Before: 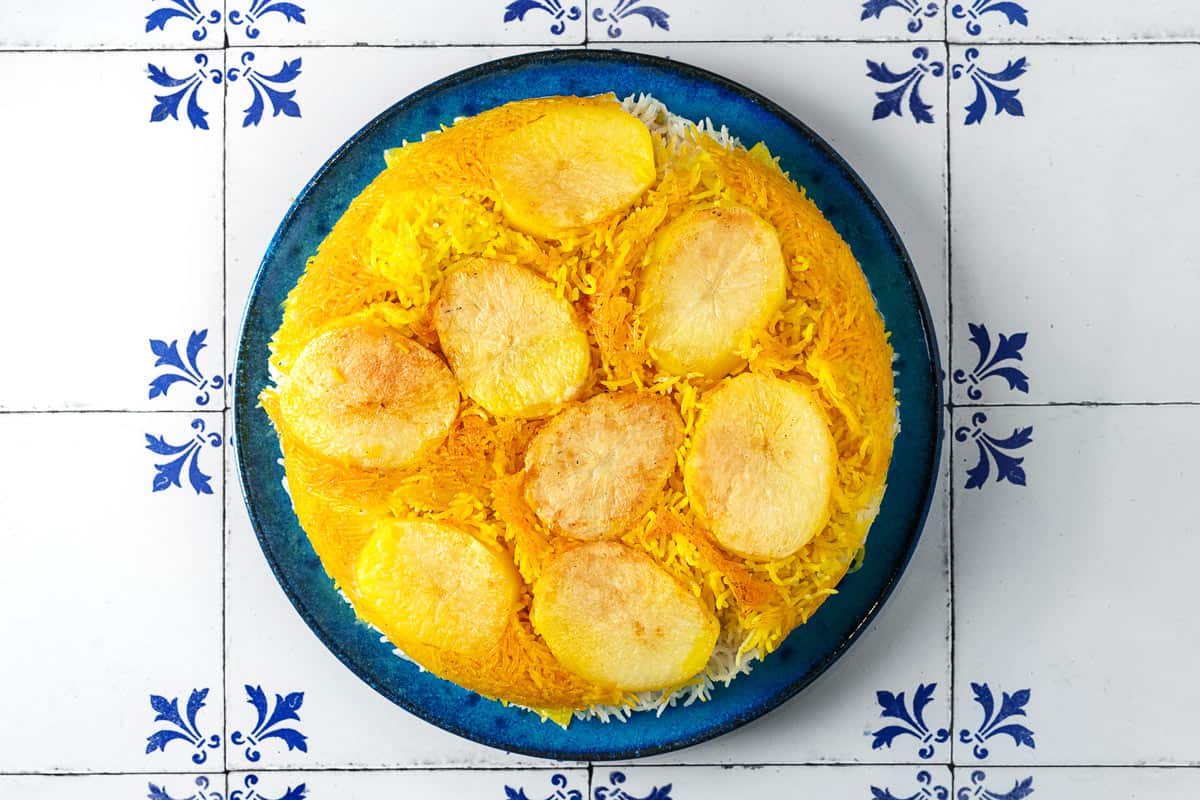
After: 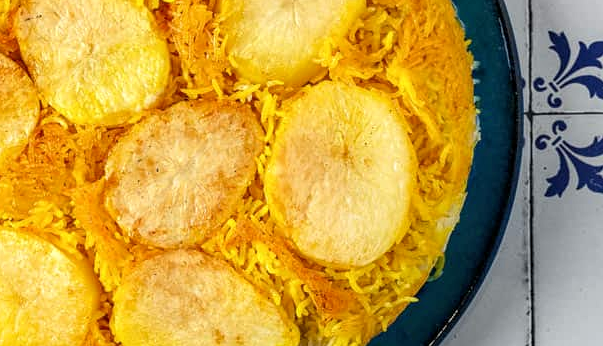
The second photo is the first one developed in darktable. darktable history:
local contrast: on, module defaults
crop: left 35.03%, top 36.625%, right 14.663%, bottom 20.057%
